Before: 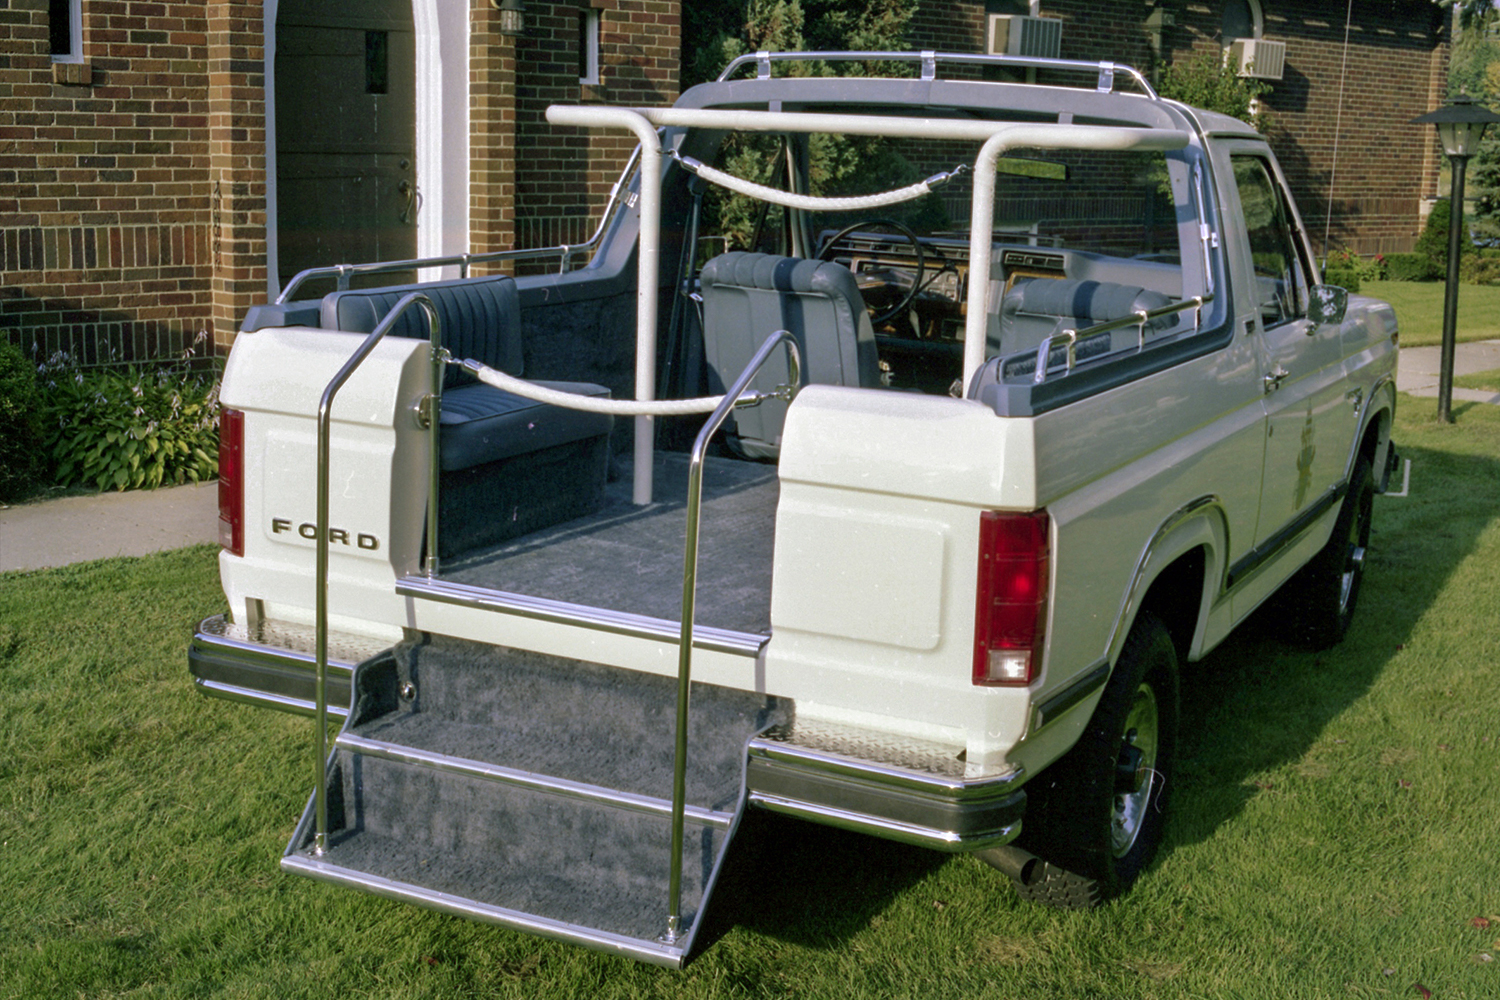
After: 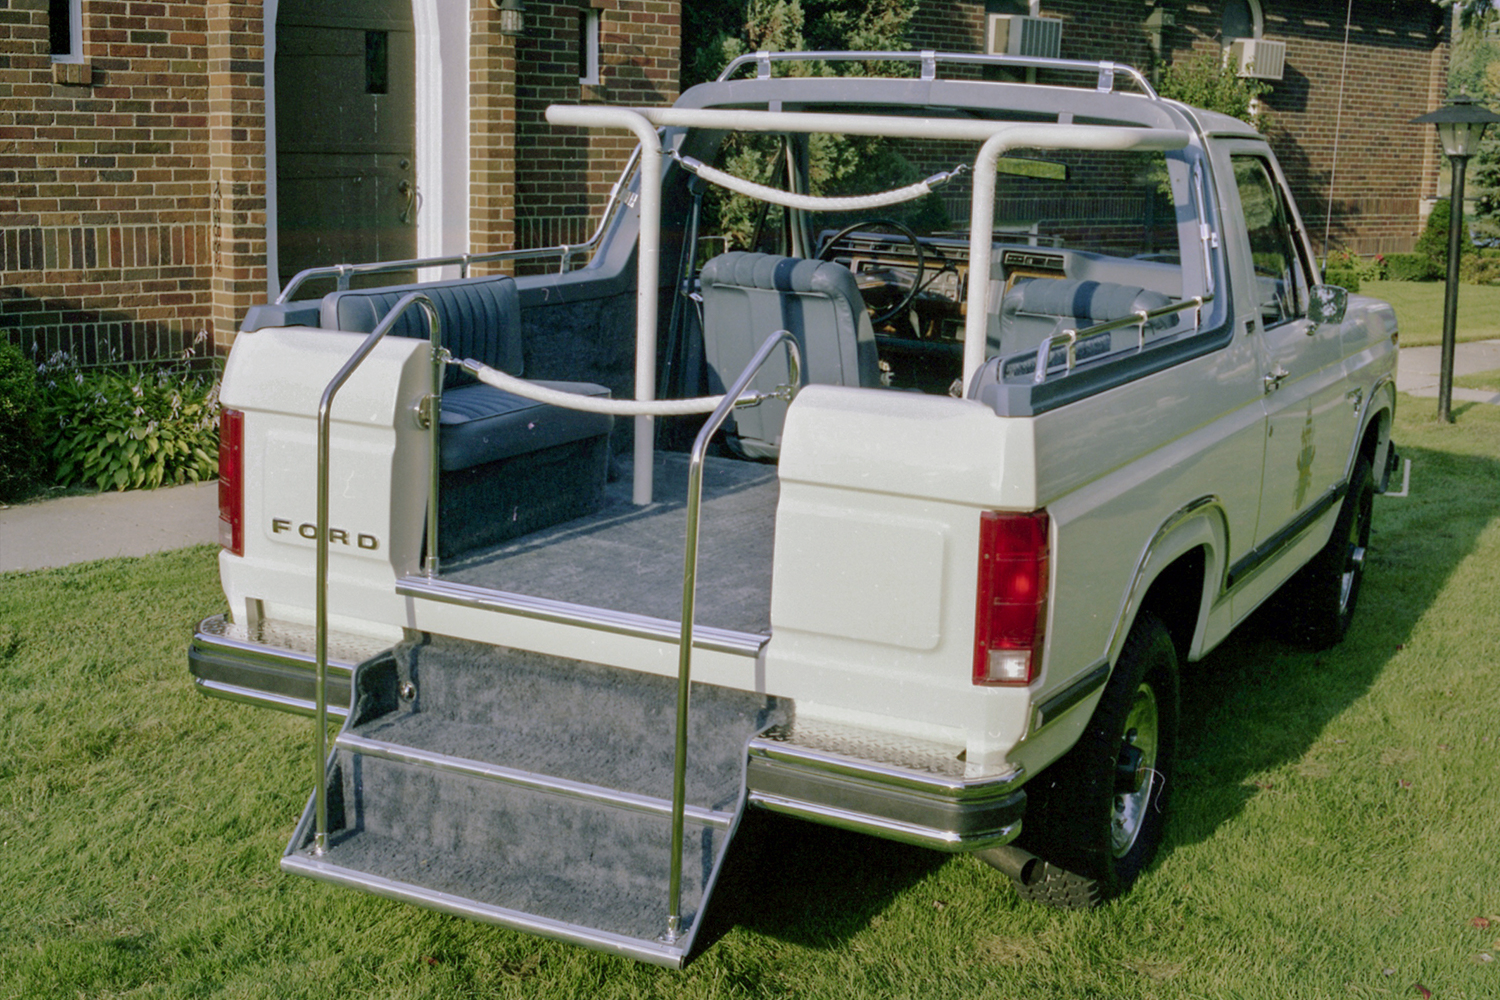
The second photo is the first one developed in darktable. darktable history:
tone curve: curves: ch0 [(0, 0) (0.402, 0.473) (0.673, 0.68) (0.899, 0.832) (0.999, 0.903)]; ch1 [(0, 0) (0.379, 0.262) (0.464, 0.425) (0.498, 0.49) (0.507, 0.5) (0.53, 0.532) (0.582, 0.583) (0.68, 0.672) (0.791, 0.748) (1, 0.896)]; ch2 [(0, 0) (0.199, 0.414) (0.438, 0.49) (0.496, 0.501) (0.515, 0.546) (0.577, 0.605) (0.632, 0.649) (0.717, 0.727) (0.845, 0.855) (0.998, 0.977)], preserve colors none
